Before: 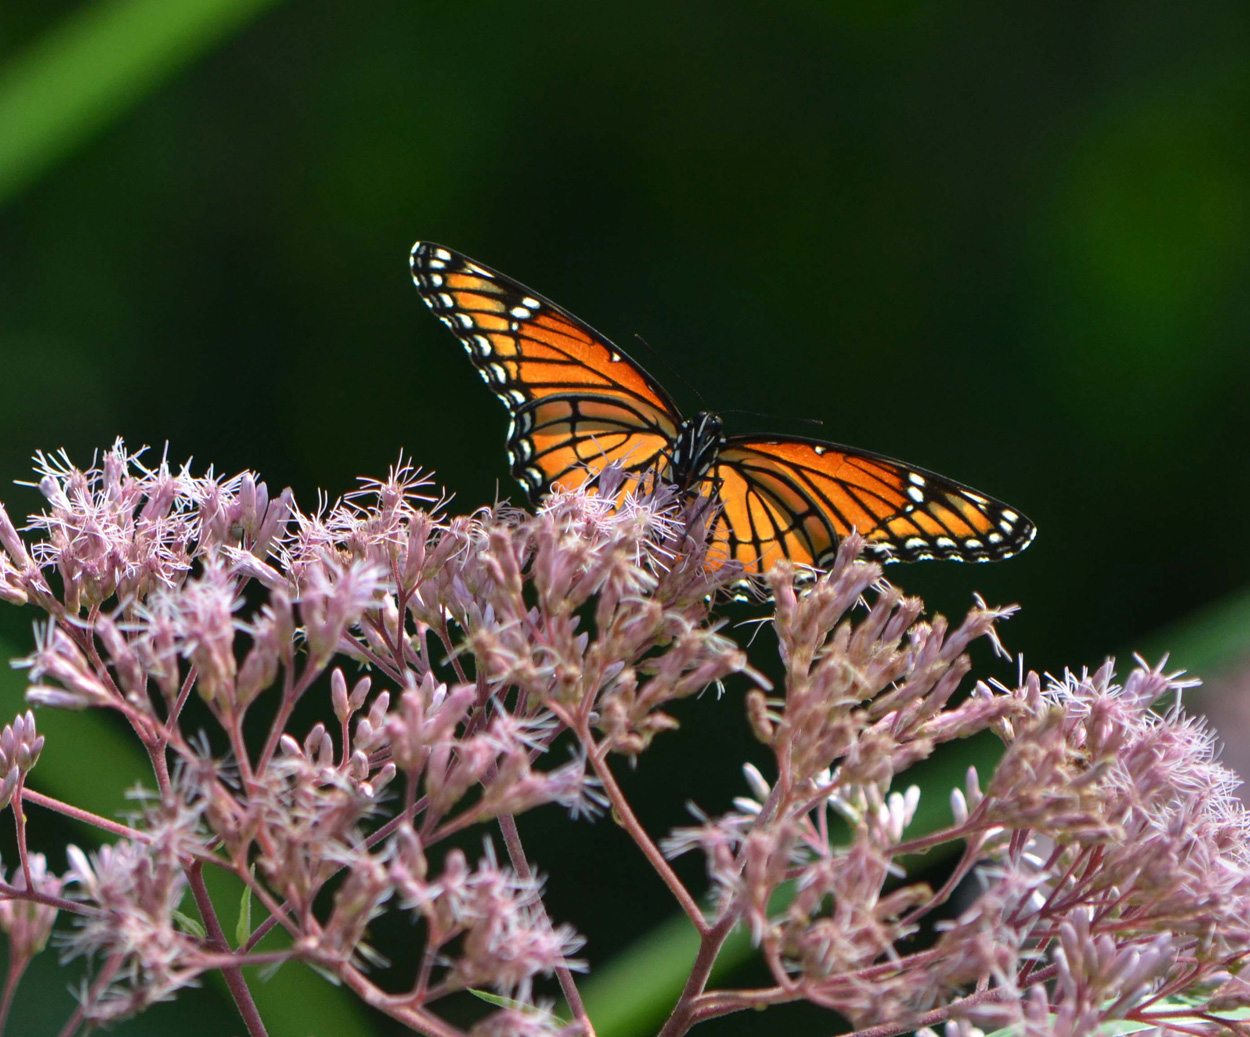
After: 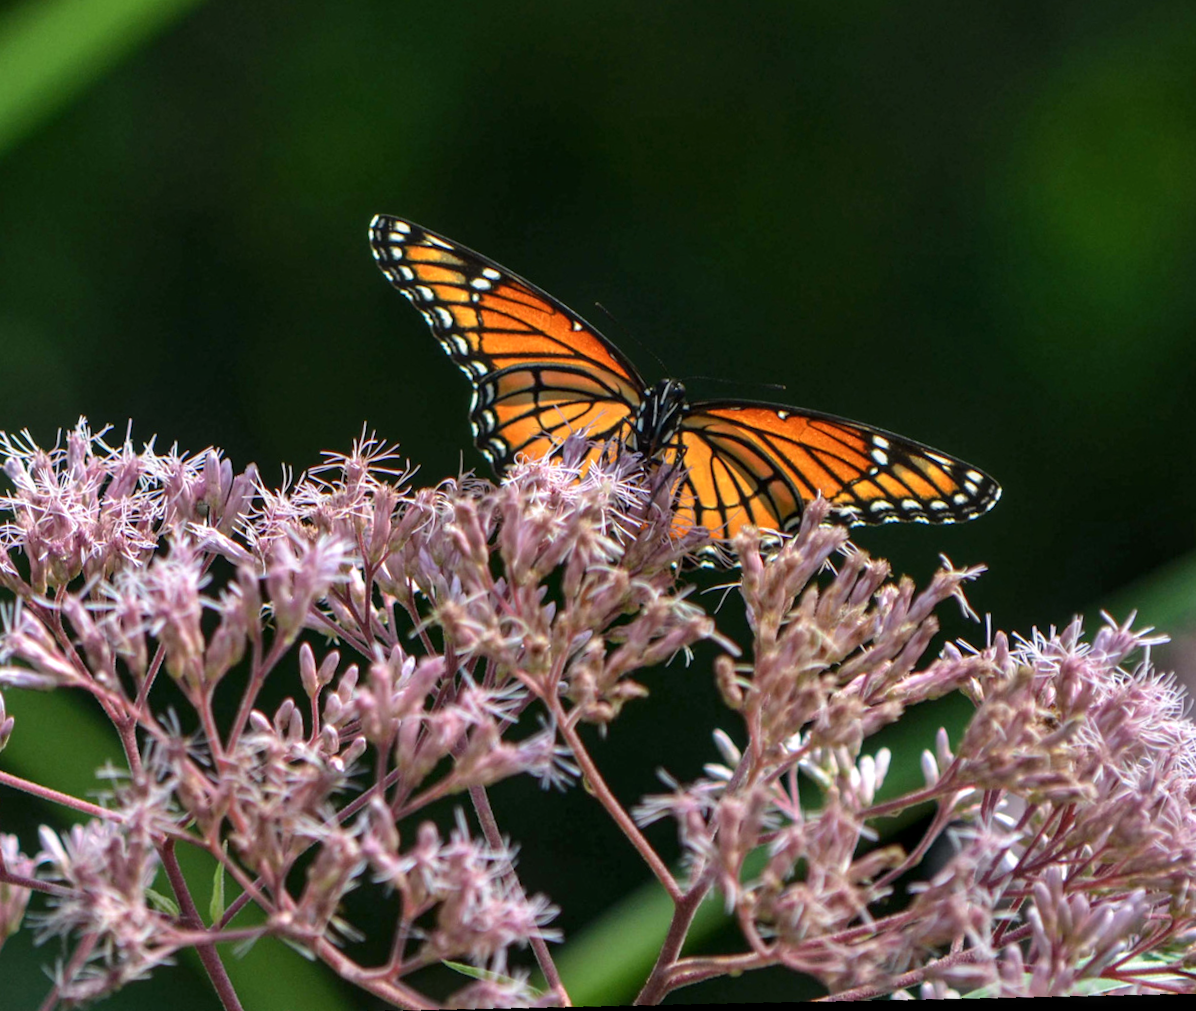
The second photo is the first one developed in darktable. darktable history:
local contrast: detail 130%
crop and rotate: angle -1.96°, left 3.097%, top 4.154%, right 1.586%, bottom 0.529%
rotate and perspective: rotation -3.18°, automatic cropping off
